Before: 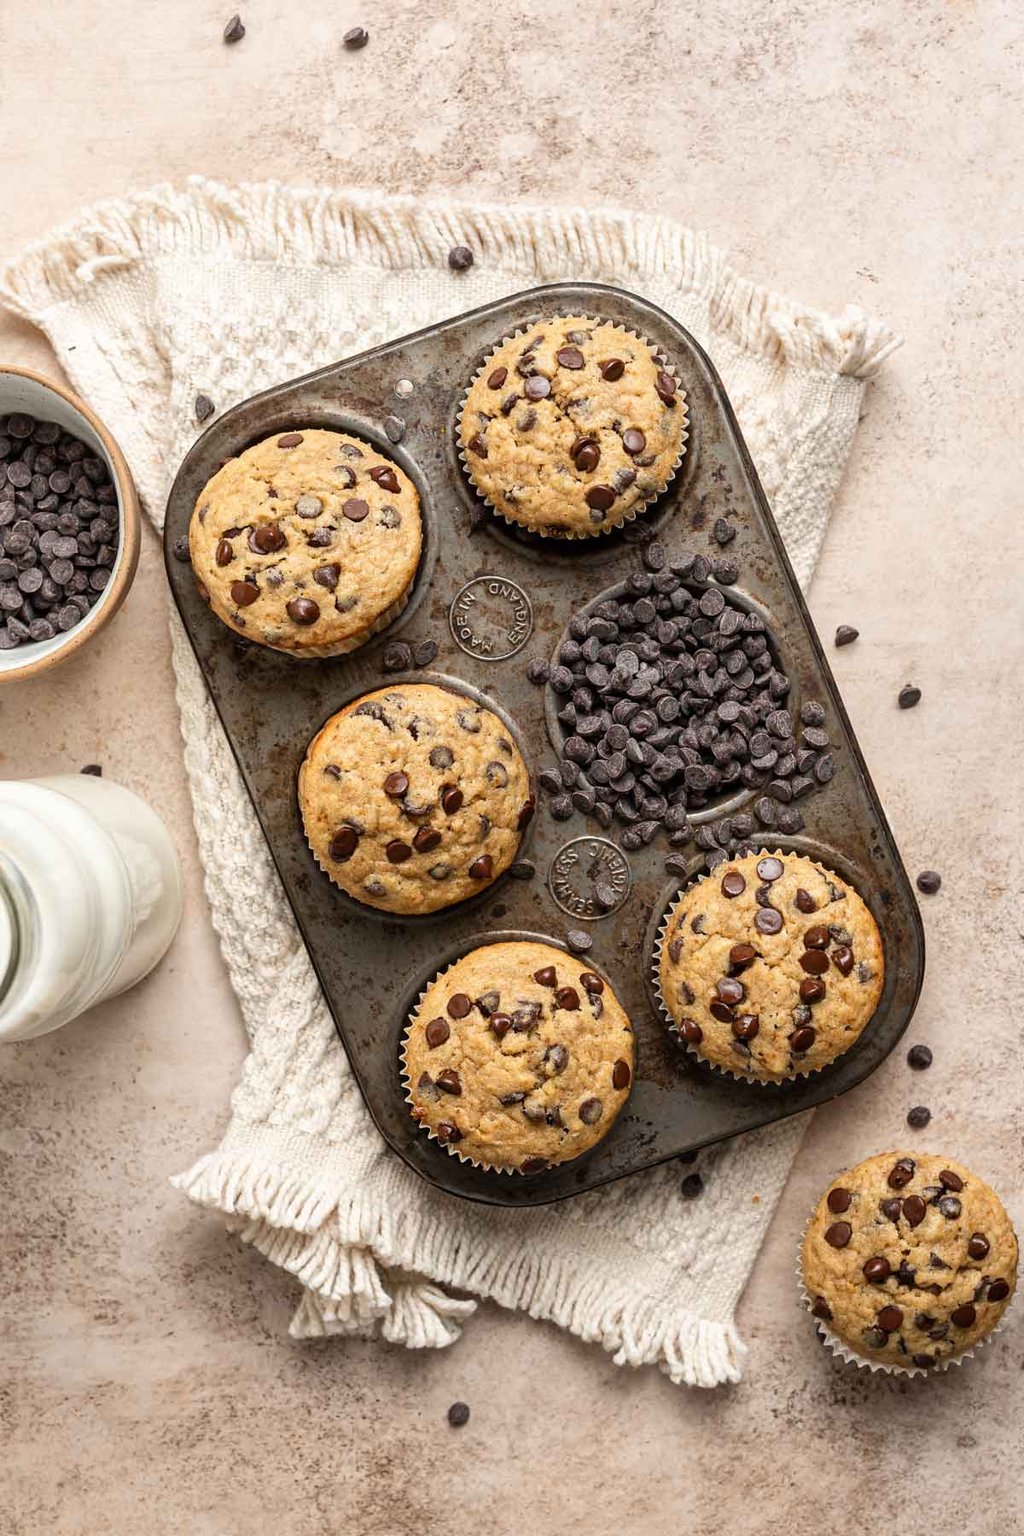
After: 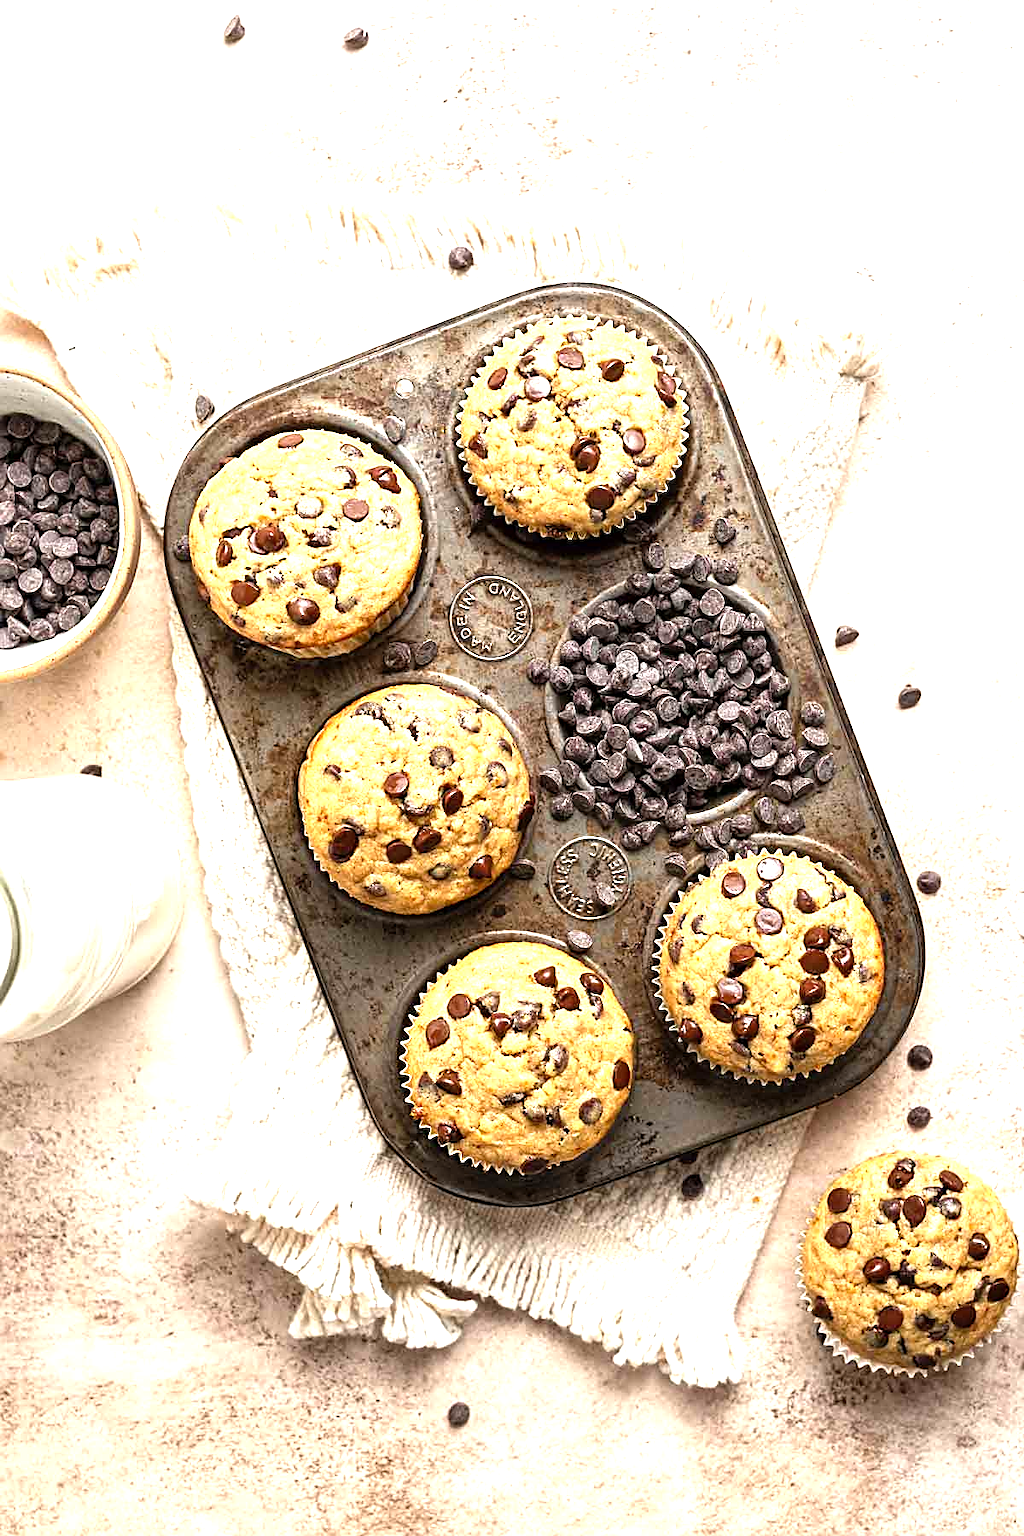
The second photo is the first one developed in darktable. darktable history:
sharpen: on, module defaults
levels: levels [0, 0.352, 0.703]
